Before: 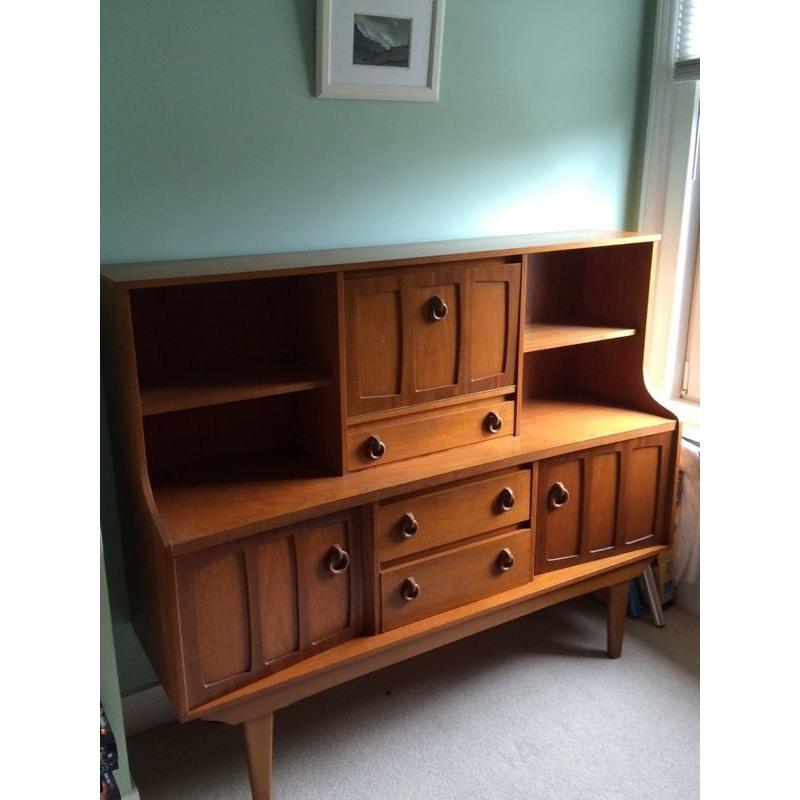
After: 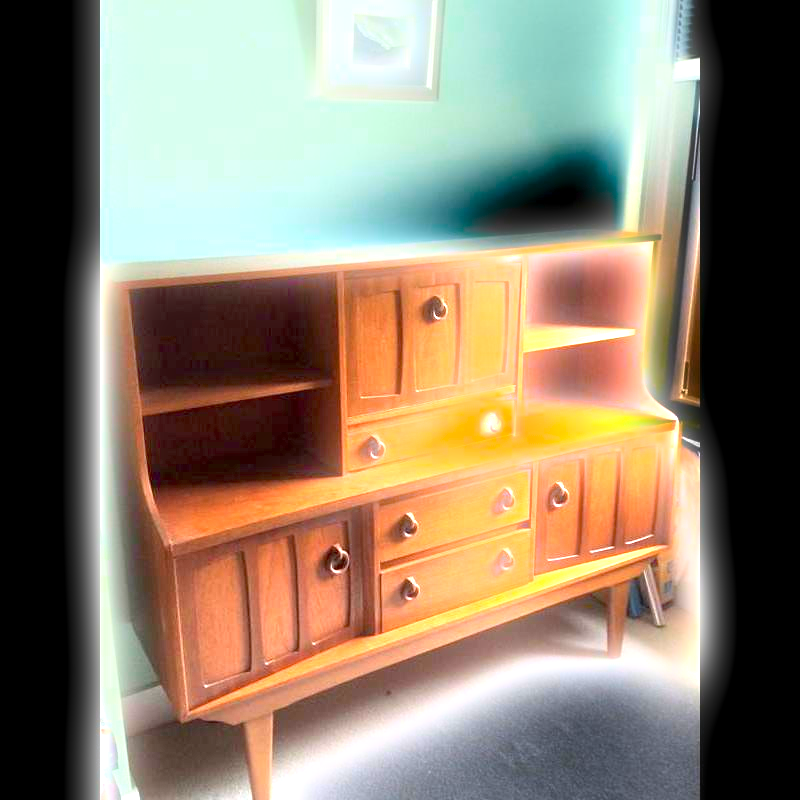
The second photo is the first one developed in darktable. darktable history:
exposure: black level correction 0.001, exposure 2.607 EV, compensate exposure bias true, compensate highlight preservation false
bloom: size 5%, threshold 95%, strength 15%
